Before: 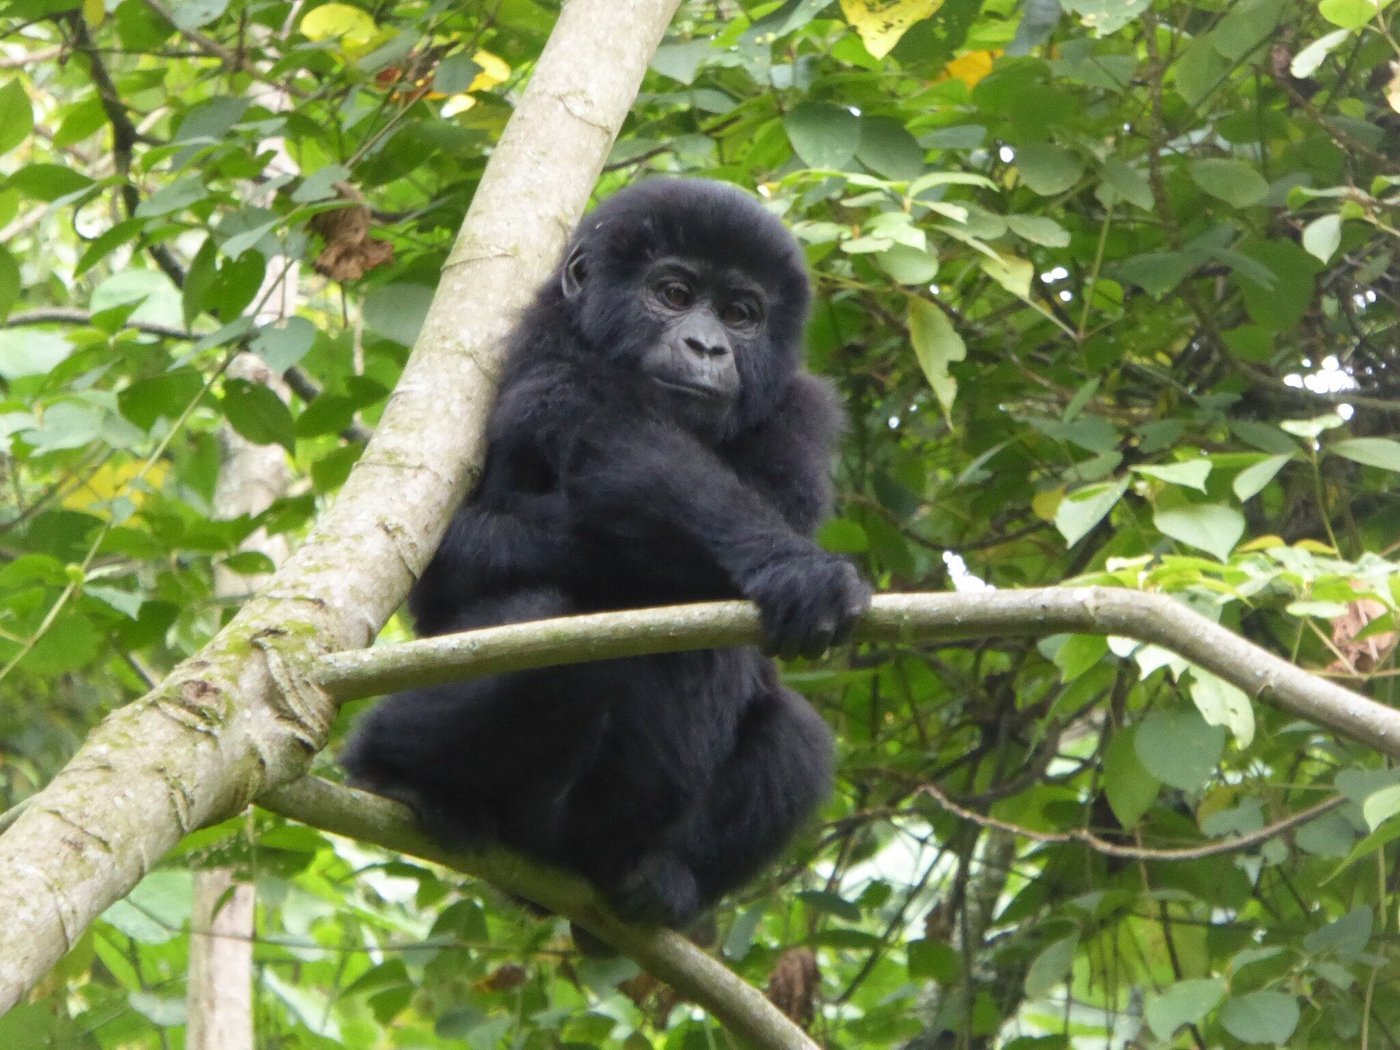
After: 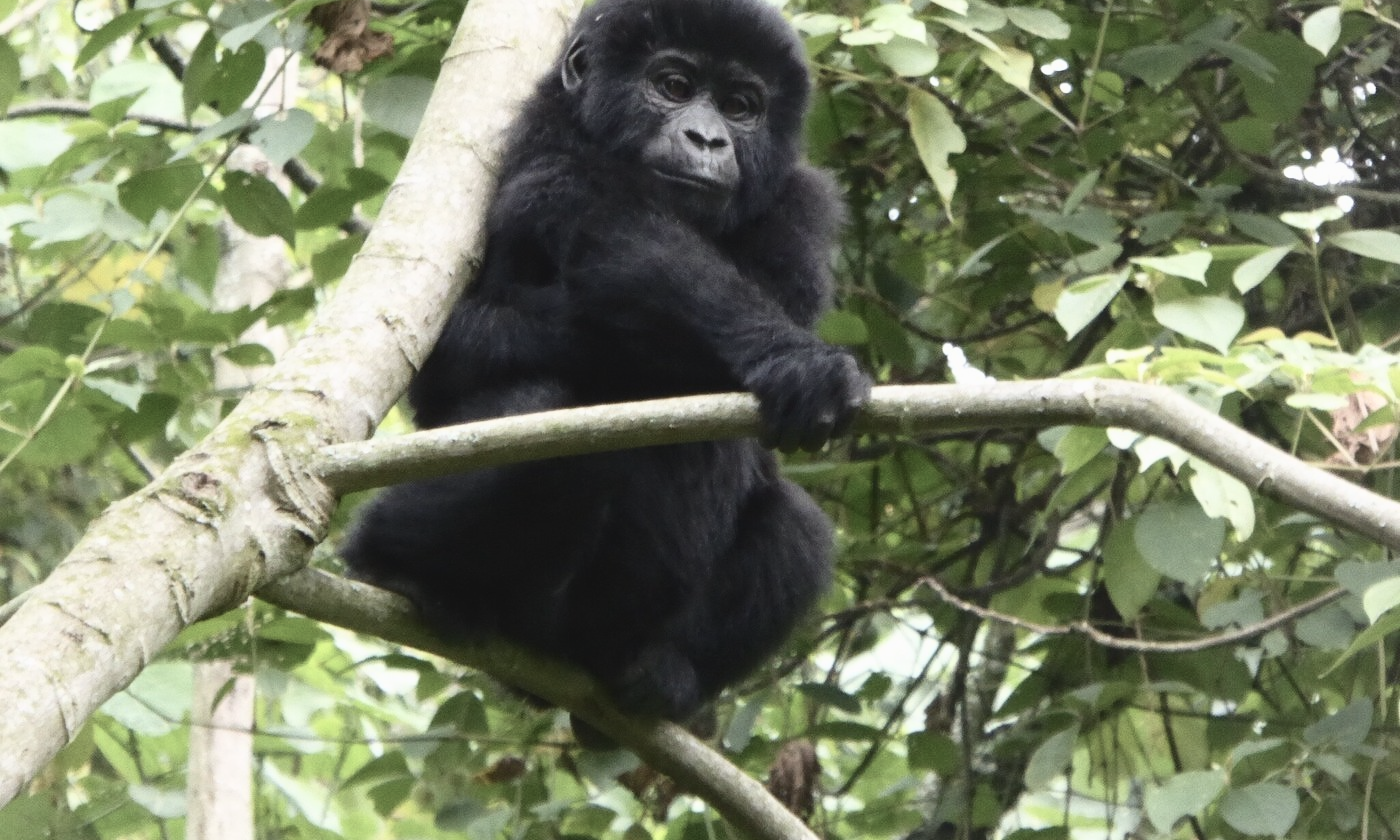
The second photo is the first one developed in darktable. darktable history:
crop and rotate: top 19.99%
contrast brightness saturation: contrast -0.064, saturation -0.407
tone curve: curves: ch0 [(0, 0) (0.003, 0.047) (0.011, 0.047) (0.025, 0.049) (0.044, 0.051) (0.069, 0.055) (0.1, 0.066) (0.136, 0.089) (0.177, 0.12) (0.224, 0.155) (0.277, 0.205) (0.335, 0.281) (0.399, 0.37) (0.468, 0.47) (0.543, 0.574) (0.623, 0.687) (0.709, 0.801) (0.801, 0.89) (0.898, 0.963) (1, 1)], color space Lab, independent channels, preserve colors none
